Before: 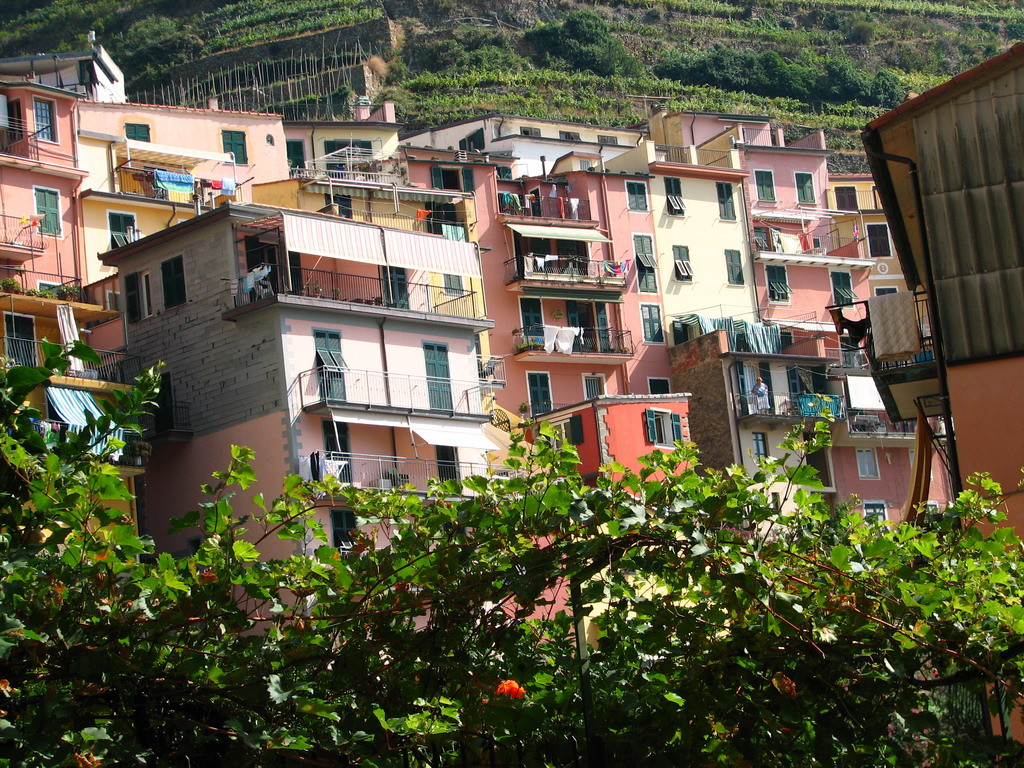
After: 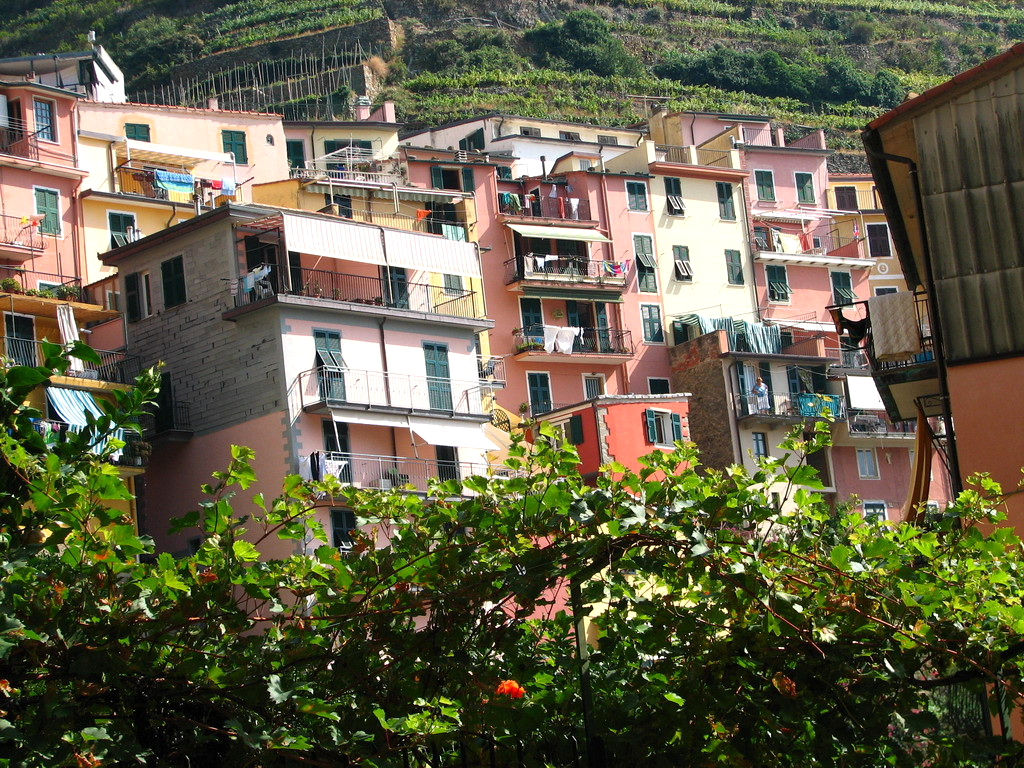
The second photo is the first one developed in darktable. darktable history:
levels: black 0.073%, levels [0, 0.474, 0.947]
